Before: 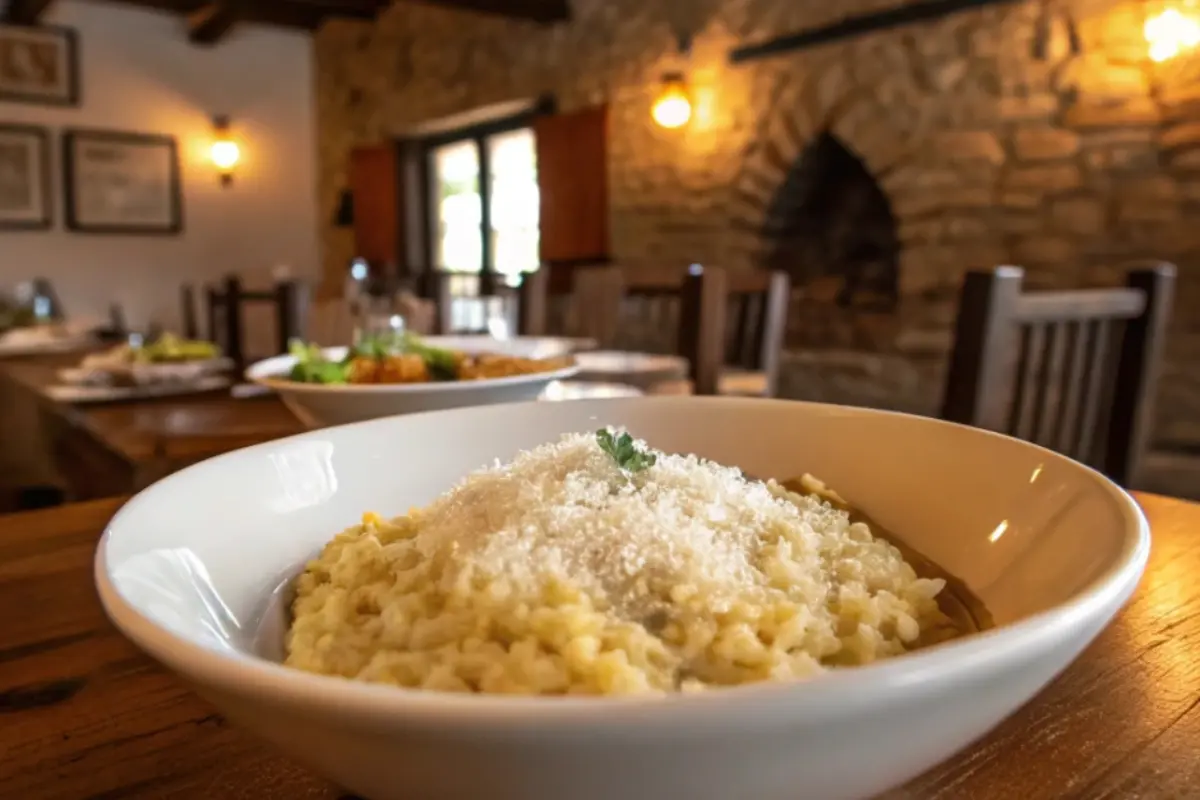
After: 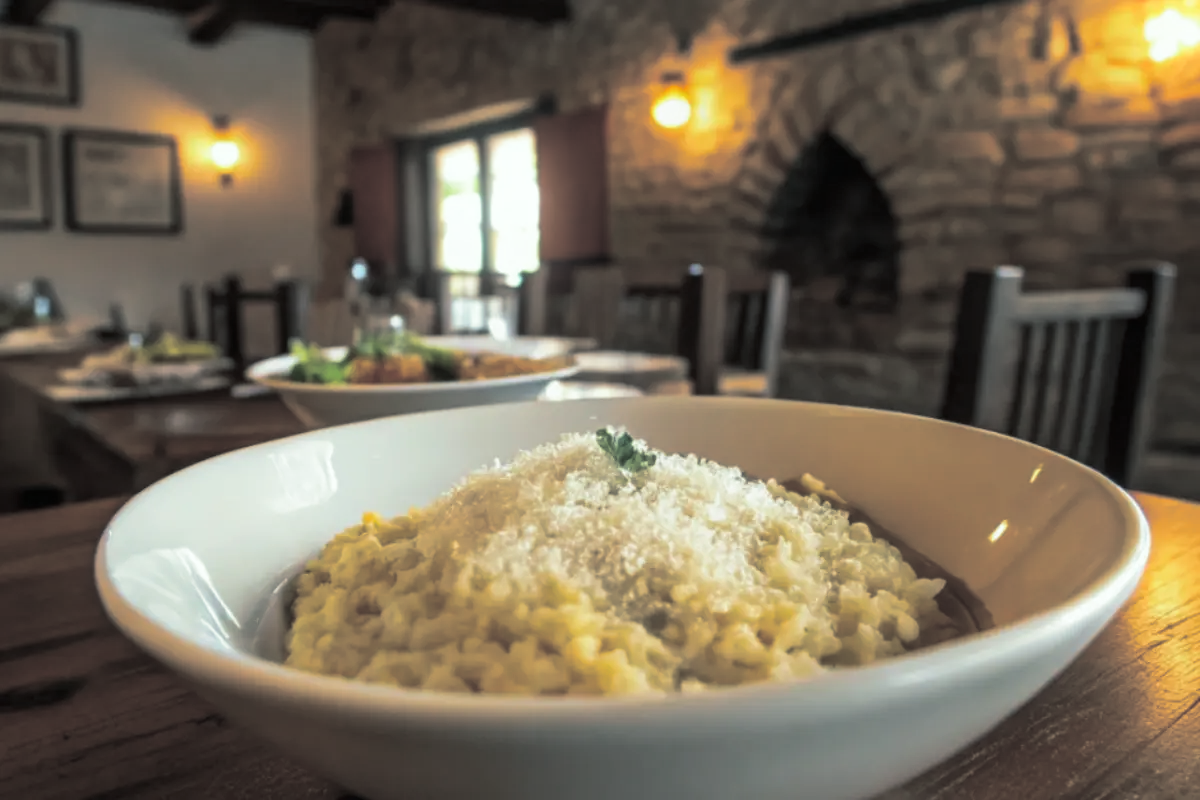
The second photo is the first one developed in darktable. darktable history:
bloom: size 9%, threshold 100%, strength 7%
split-toning: shadows › hue 201.6°, shadows › saturation 0.16, highlights › hue 50.4°, highlights › saturation 0.2, balance -49.9
color correction: highlights a* -6.69, highlights b* 0.49
